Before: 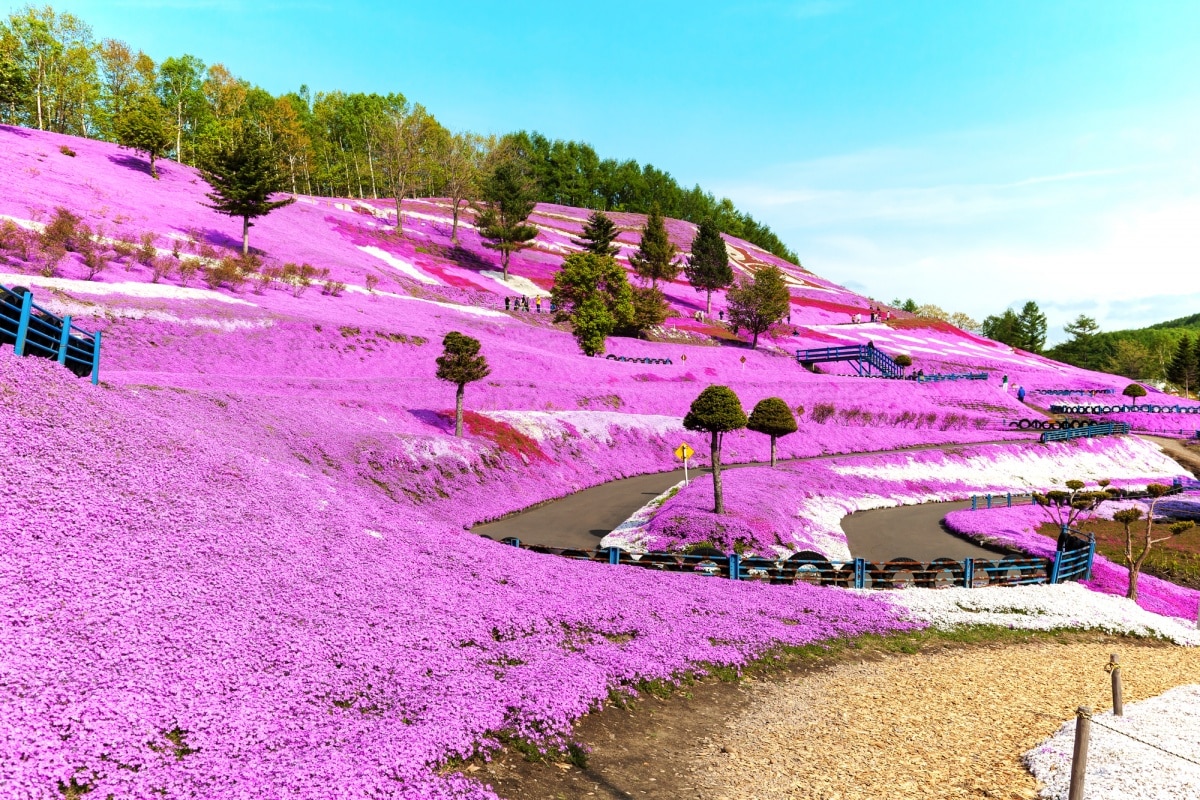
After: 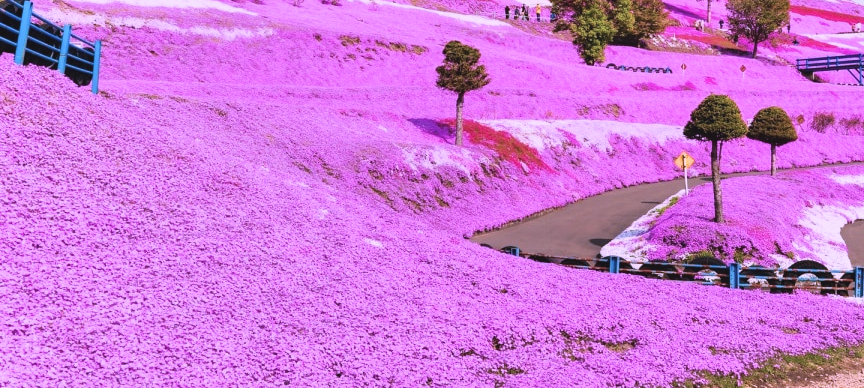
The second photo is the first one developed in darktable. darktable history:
crop: top 36.498%, right 27.964%, bottom 14.995%
color correction: highlights a* 15.03, highlights b* -25.07
velvia: strength 15%
shadows and highlights: shadows -88.03, highlights -35.45, shadows color adjustment 99.15%, highlights color adjustment 0%, soften with gaussian
contrast brightness saturation: contrast -0.1, saturation -0.1
exposure: black level correction -0.002, exposure 0.54 EV, compensate highlight preservation false
filmic rgb: black relative exposure -14.19 EV, white relative exposure 3.39 EV, hardness 7.89, preserve chrominance max RGB
